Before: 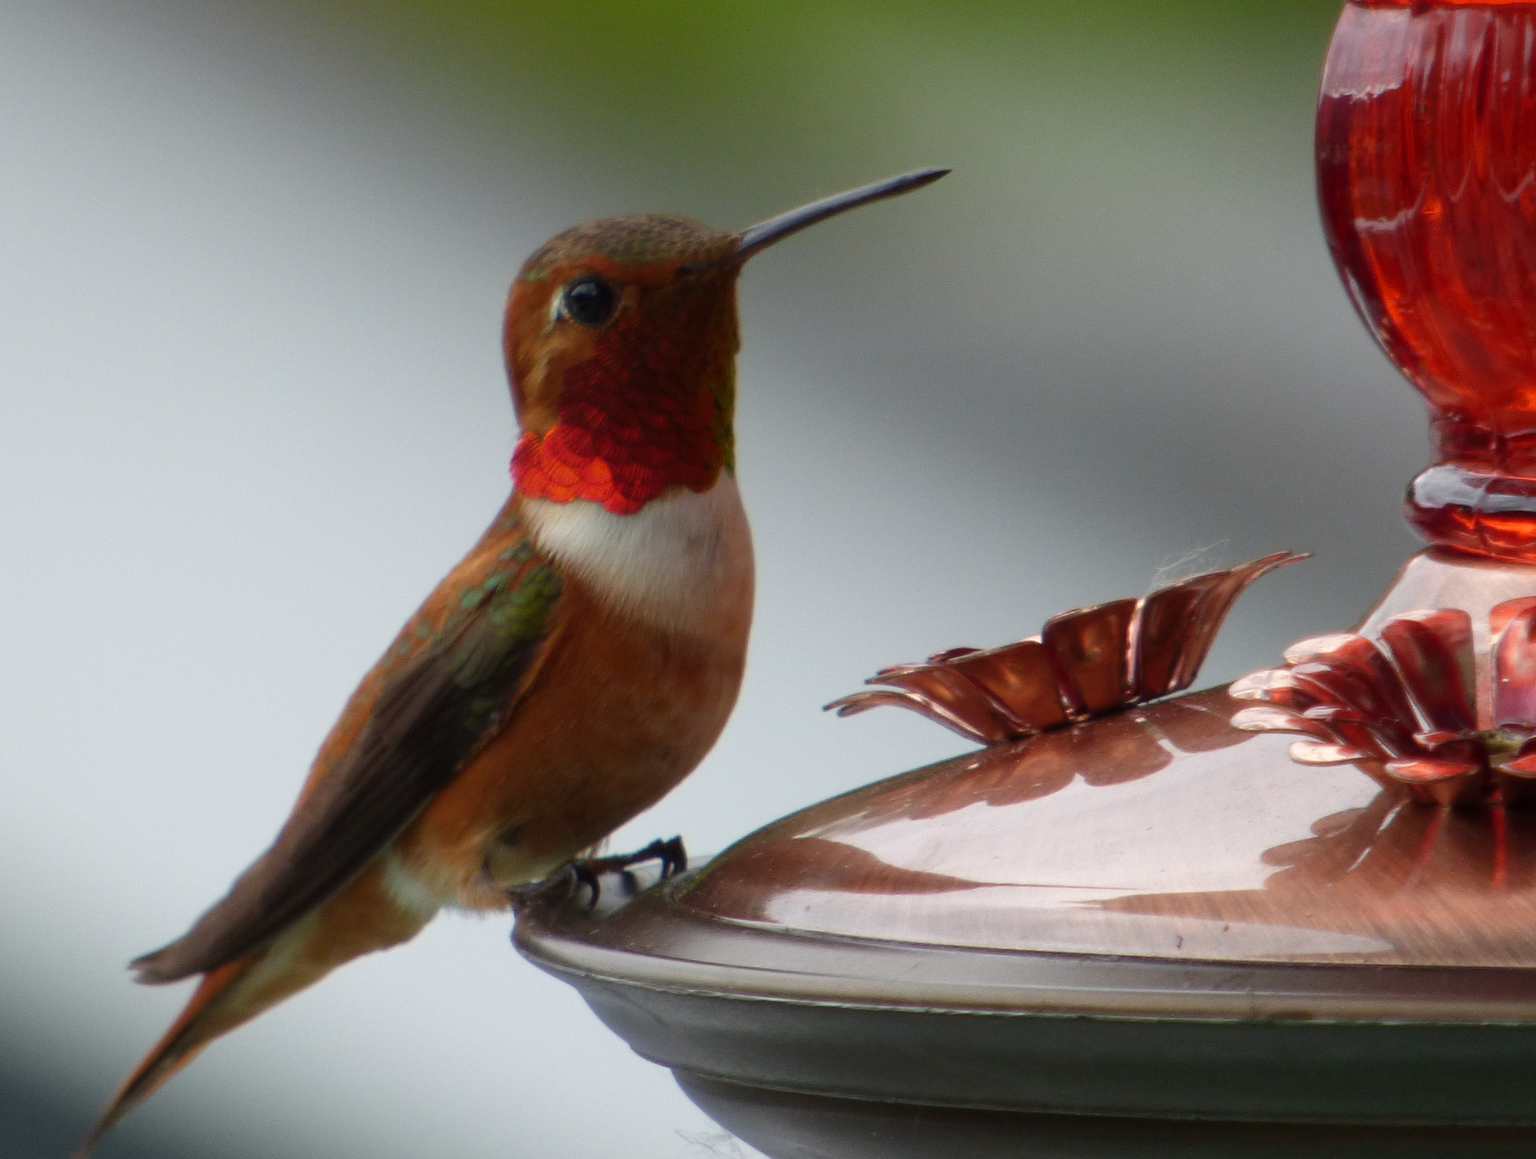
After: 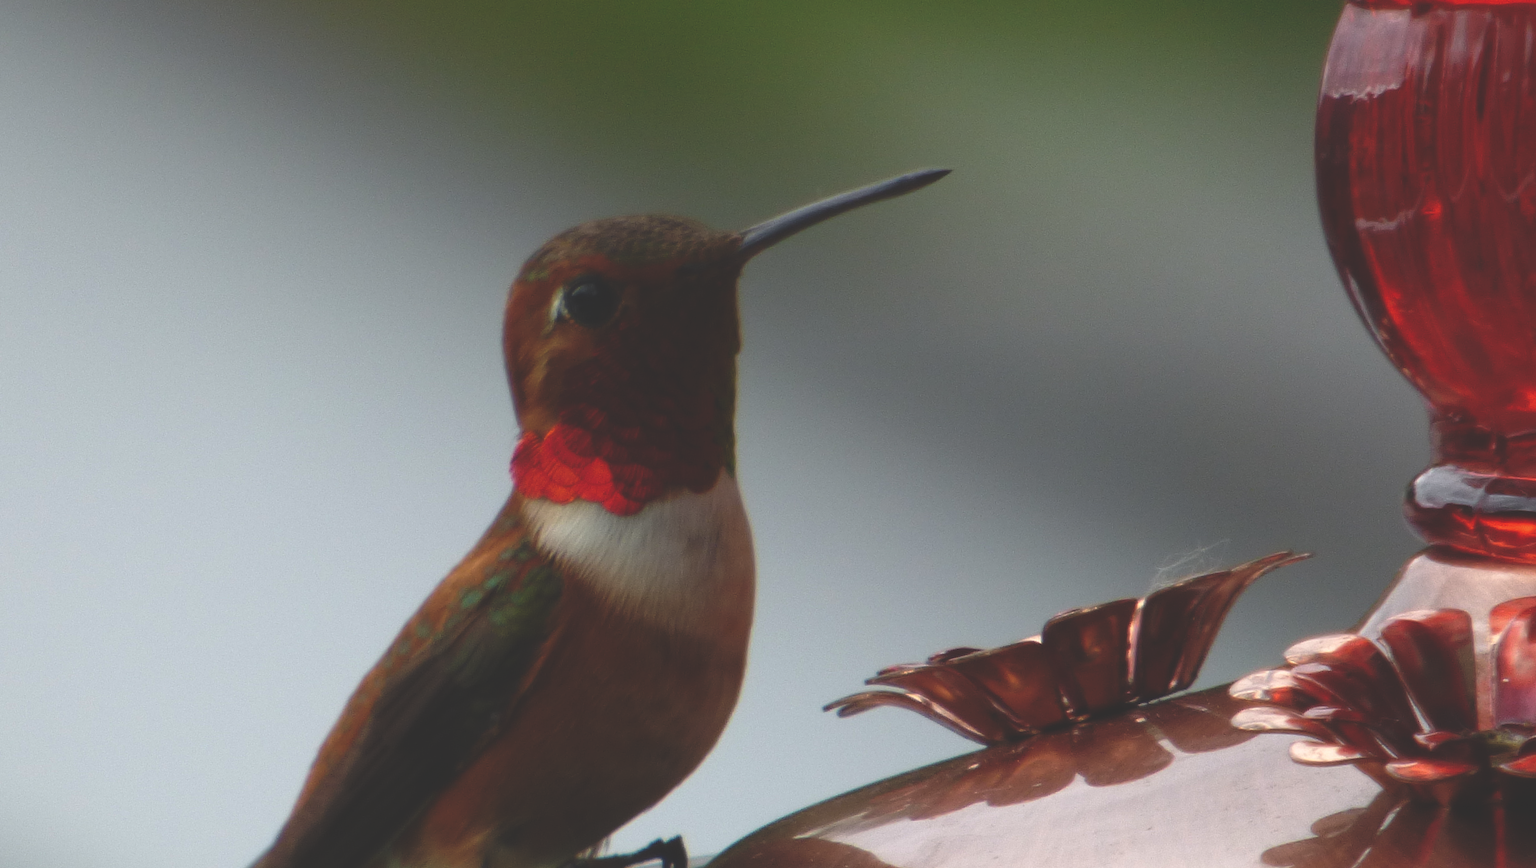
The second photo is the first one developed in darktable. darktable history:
rgb curve: curves: ch0 [(0, 0.186) (0.314, 0.284) (0.775, 0.708) (1, 1)], compensate middle gray true, preserve colors none
crop: bottom 24.967%
